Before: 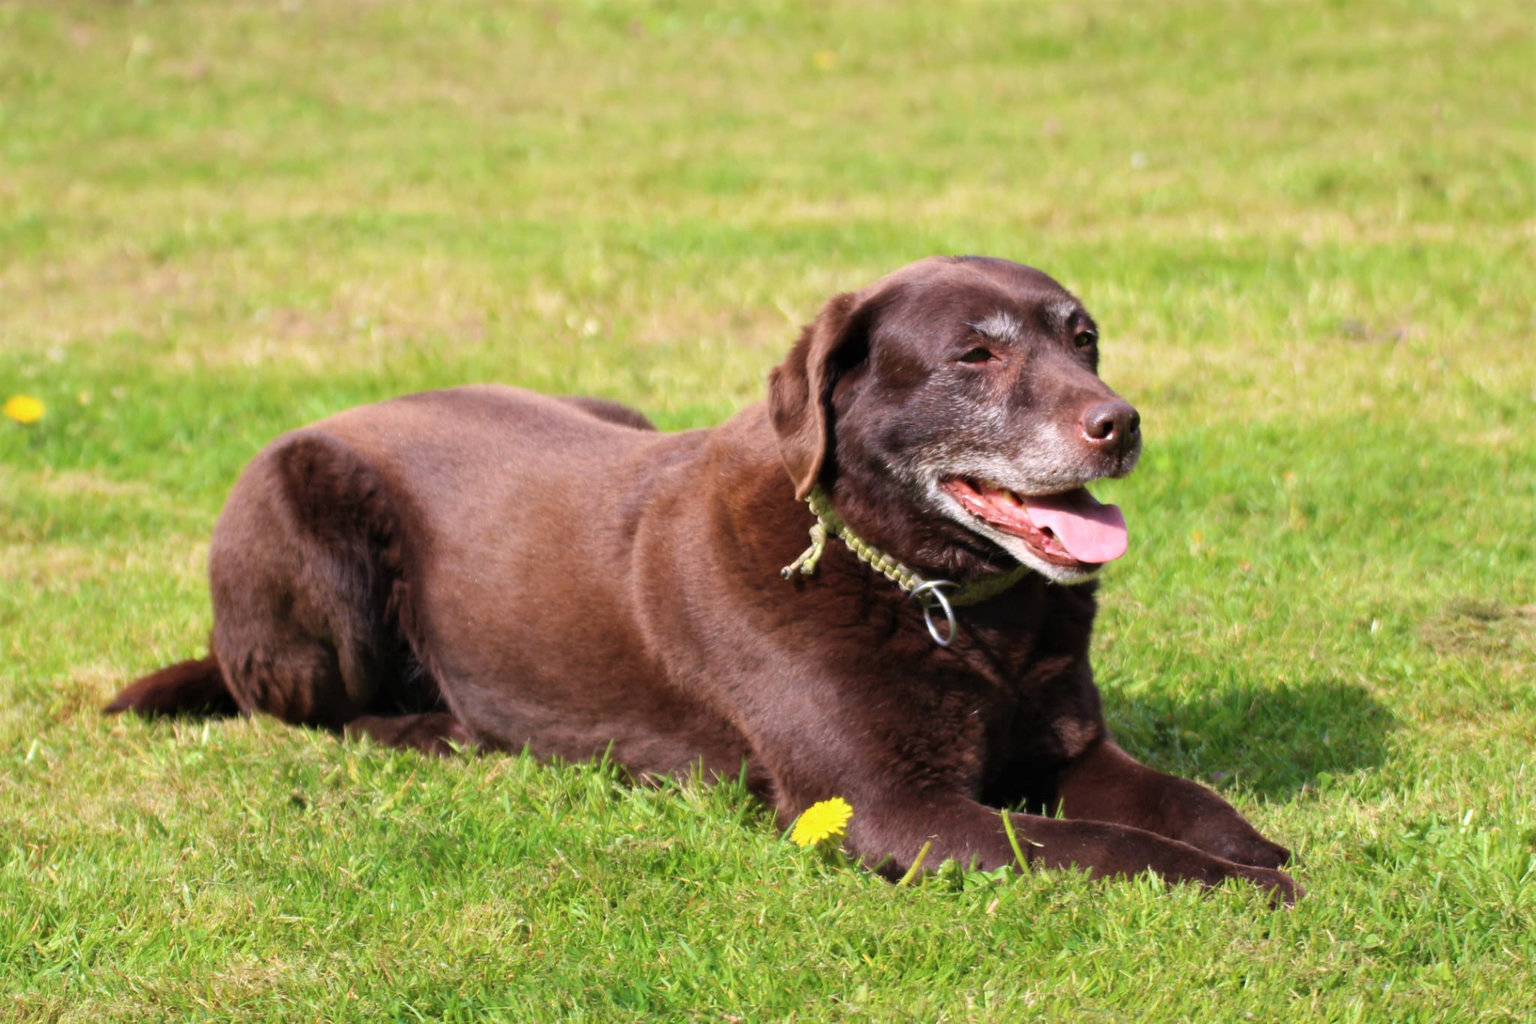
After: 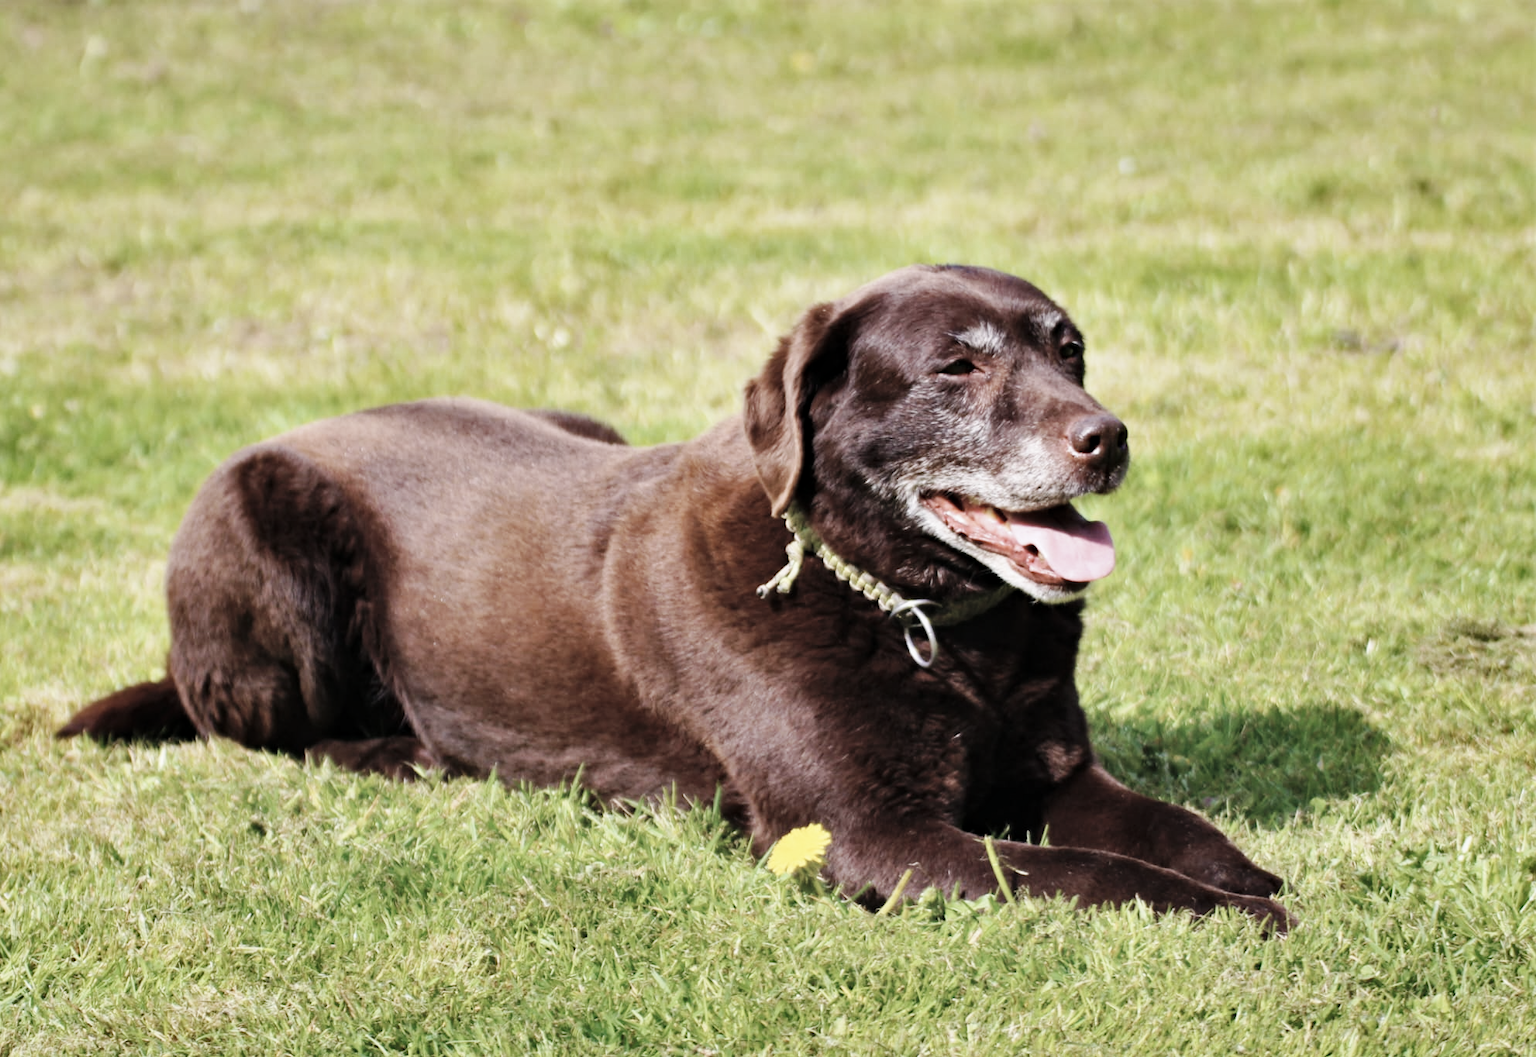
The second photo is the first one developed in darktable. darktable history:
base curve: curves: ch0 [(0, 0) (0.032, 0.025) (0.121, 0.166) (0.206, 0.329) (0.605, 0.79) (1, 1)], preserve colors none
haze removal: strength 0.291, distance 0.245, adaptive false
color correction: highlights b* 0.052, saturation 0.486
crop and rotate: left 3.2%
shadows and highlights: shadows 43.87, white point adjustment -1.64, soften with gaussian
